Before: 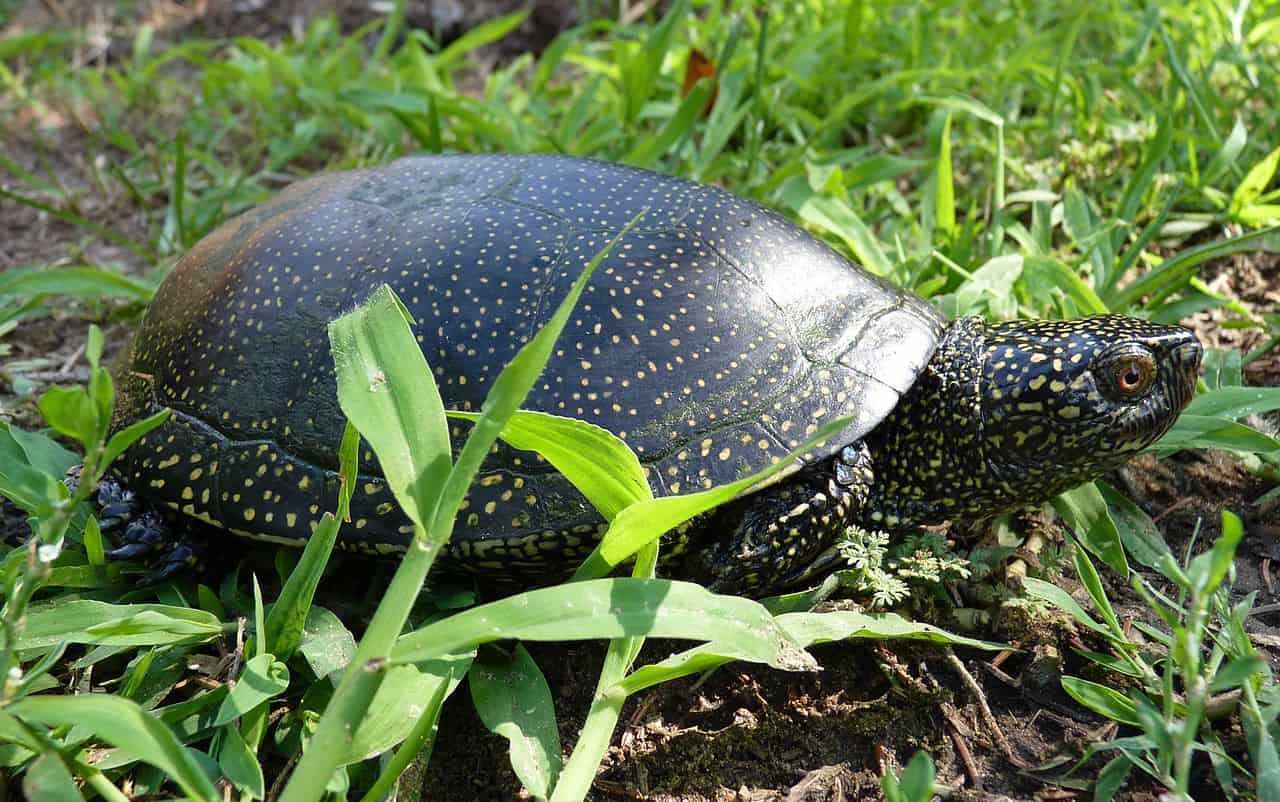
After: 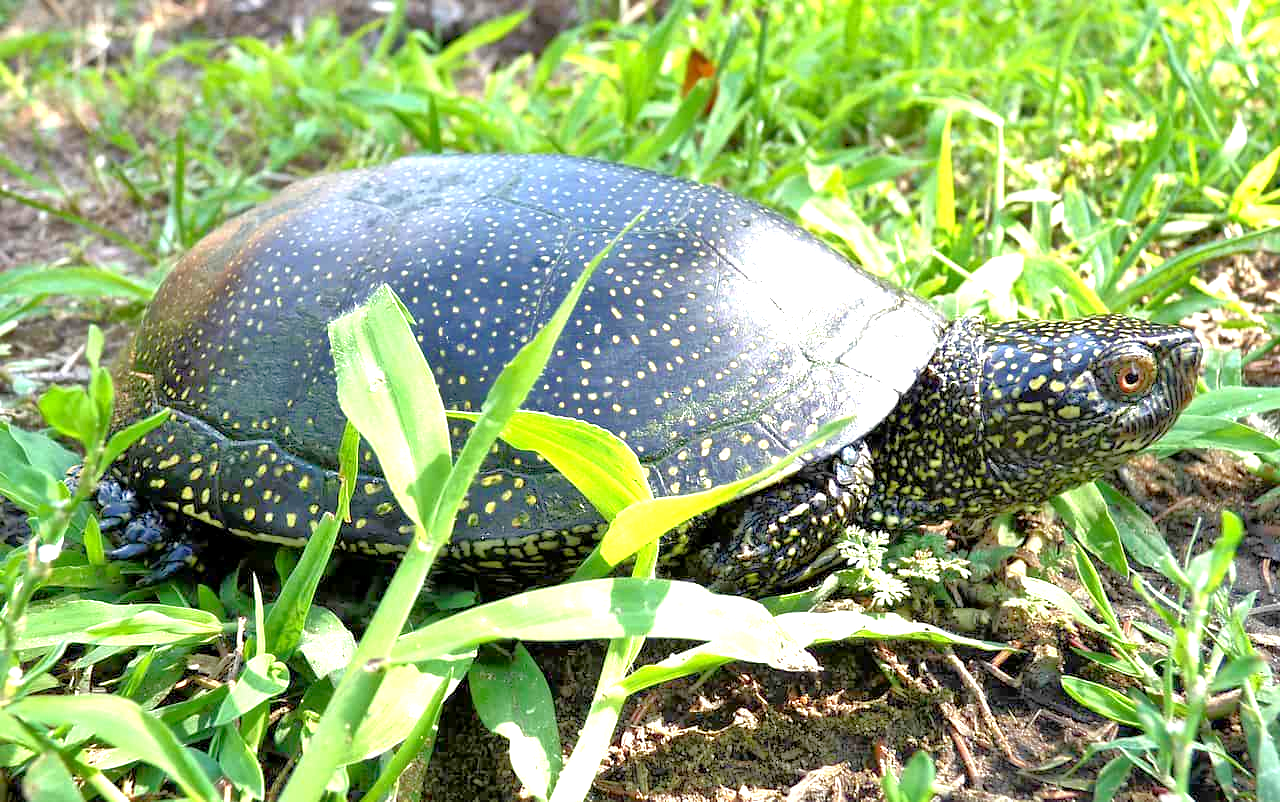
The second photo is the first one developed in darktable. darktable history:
tone equalizer: -7 EV 0.155 EV, -6 EV 0.638 EV, -5 EV 1.16 EV, -4 EV 1.33 EV, -3 EV 1.14 EV, -2 EV 0.6 EV, -1 EV 0.149 EV
exposure: black level correction 0.001, exposure 1.304 EV, compensate exposure bias true, compensate highlight preservation false
